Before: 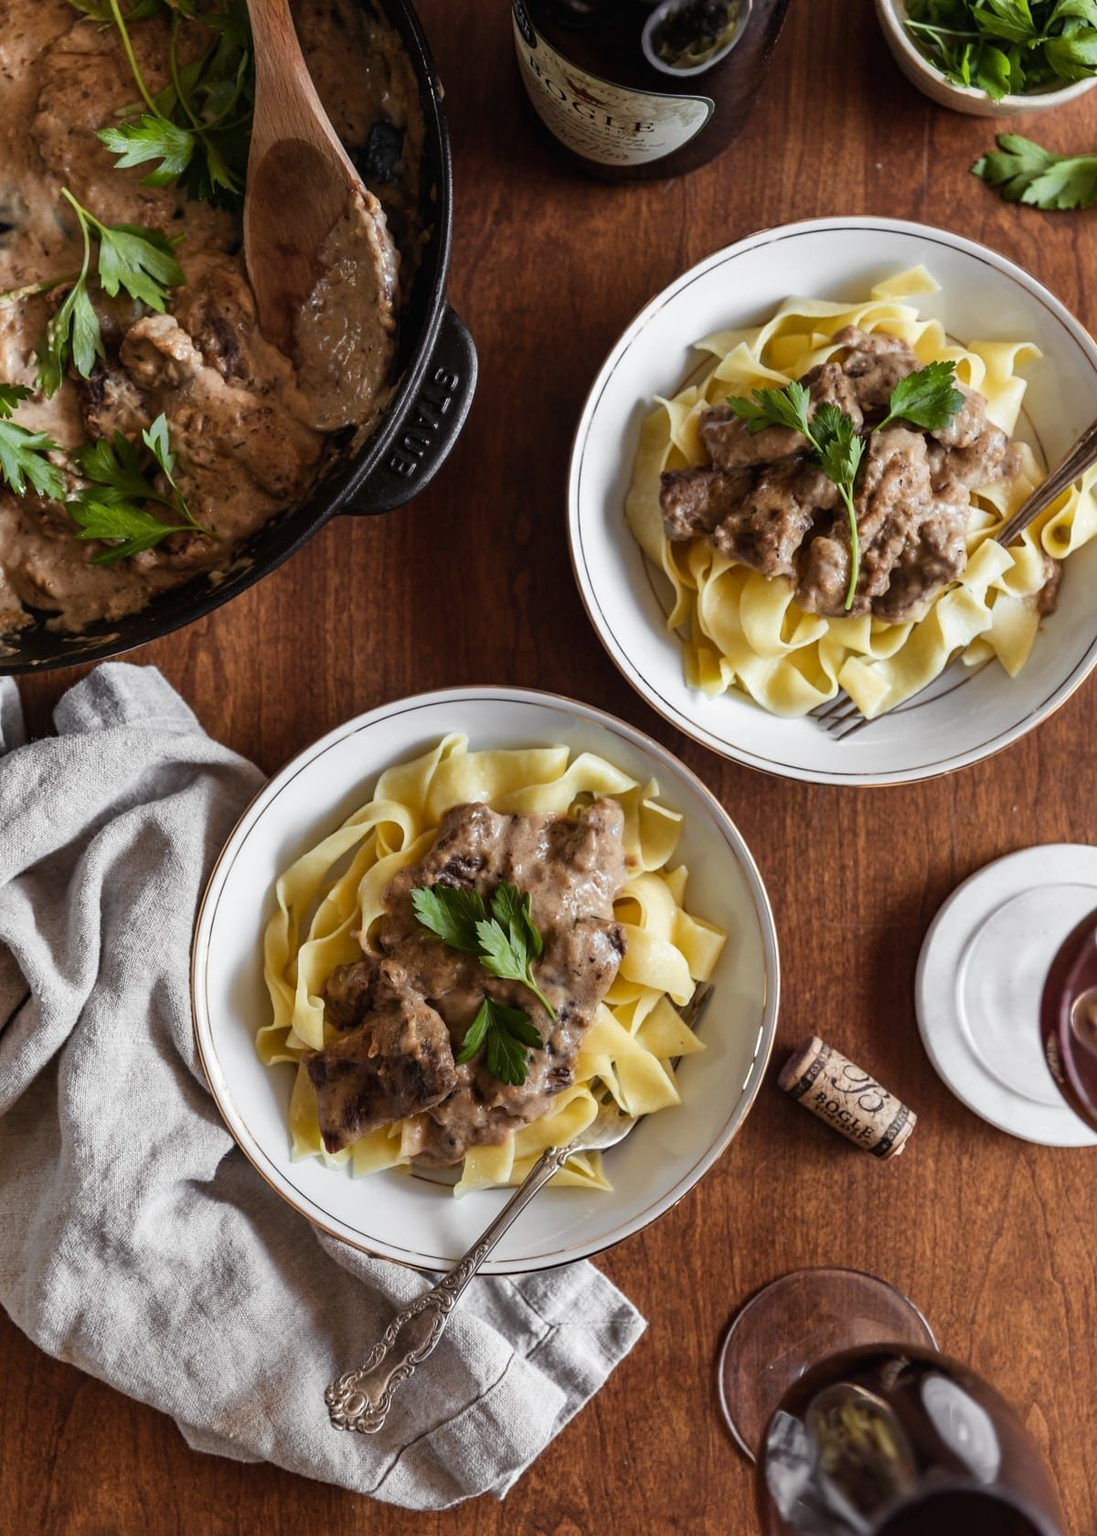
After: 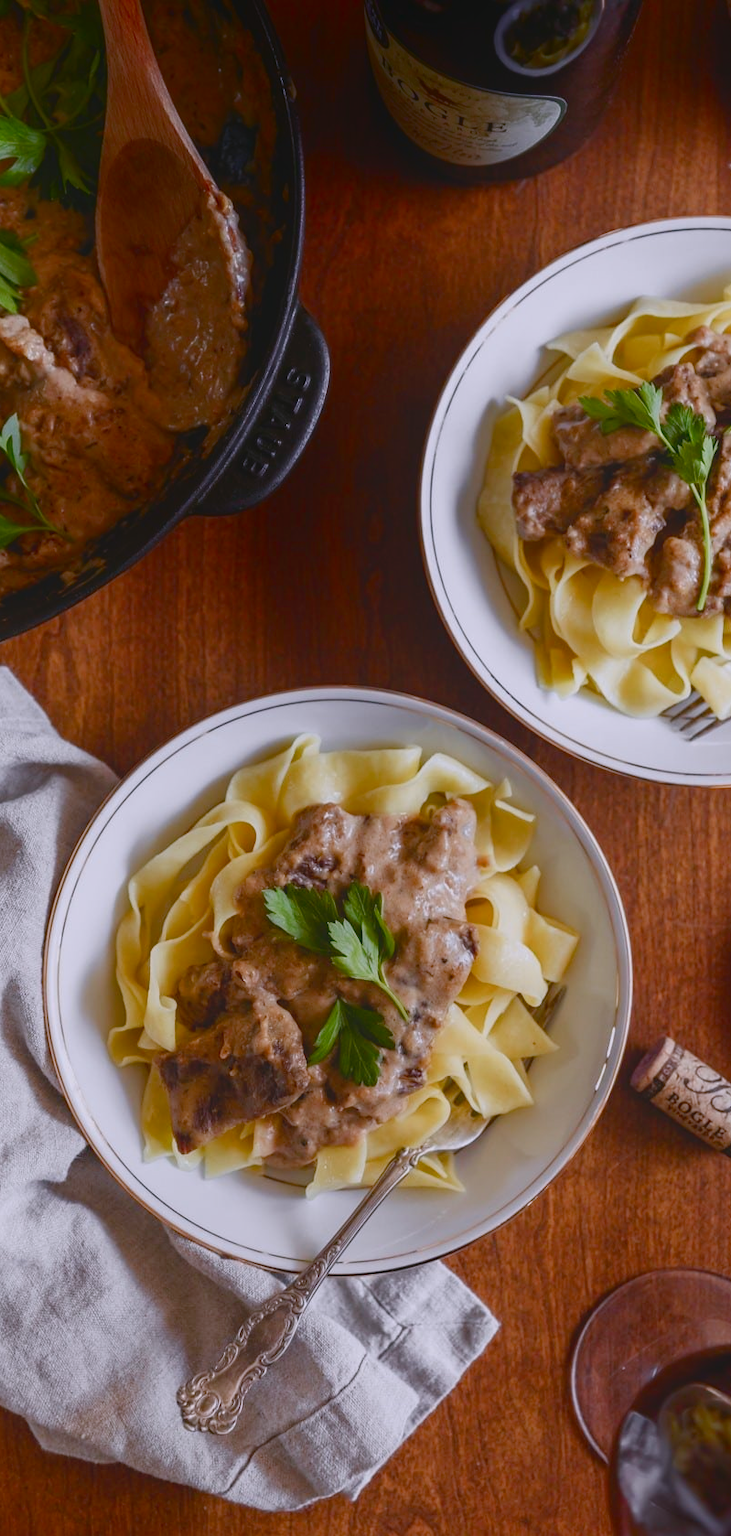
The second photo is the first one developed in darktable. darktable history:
color balance rgb: shadows lift › chroma 1%, shadows lift › hue 113°, highlights gain › chroma 0.2%, highlights gain › hue 333°, perceptual saturation grading › global saturation 20%, perceptual saturation grading › highlights -50%, perceptual saturation grading › shadows 25%, contrast -10%
shadows and highlights: shadows -70, highlights 35, soften with gaussian
lowpass: radius 0.1, contrast 0.85, saturation 1.1, unbound 0
white balance: red 1.004, blue 1.096
crop and rotate: left 13.537%, right 19.796%
tone equalizer: -7 EV 0.18 EV, -6 EV 0.12 EV, -5 EV 0.08 EV, -4 EV 0.04 EV, -2 EV -0.02 EV, -1 EV -0.04 EV, +0 EV -0.06 EV, luminance estimator HSV value / RGB max
